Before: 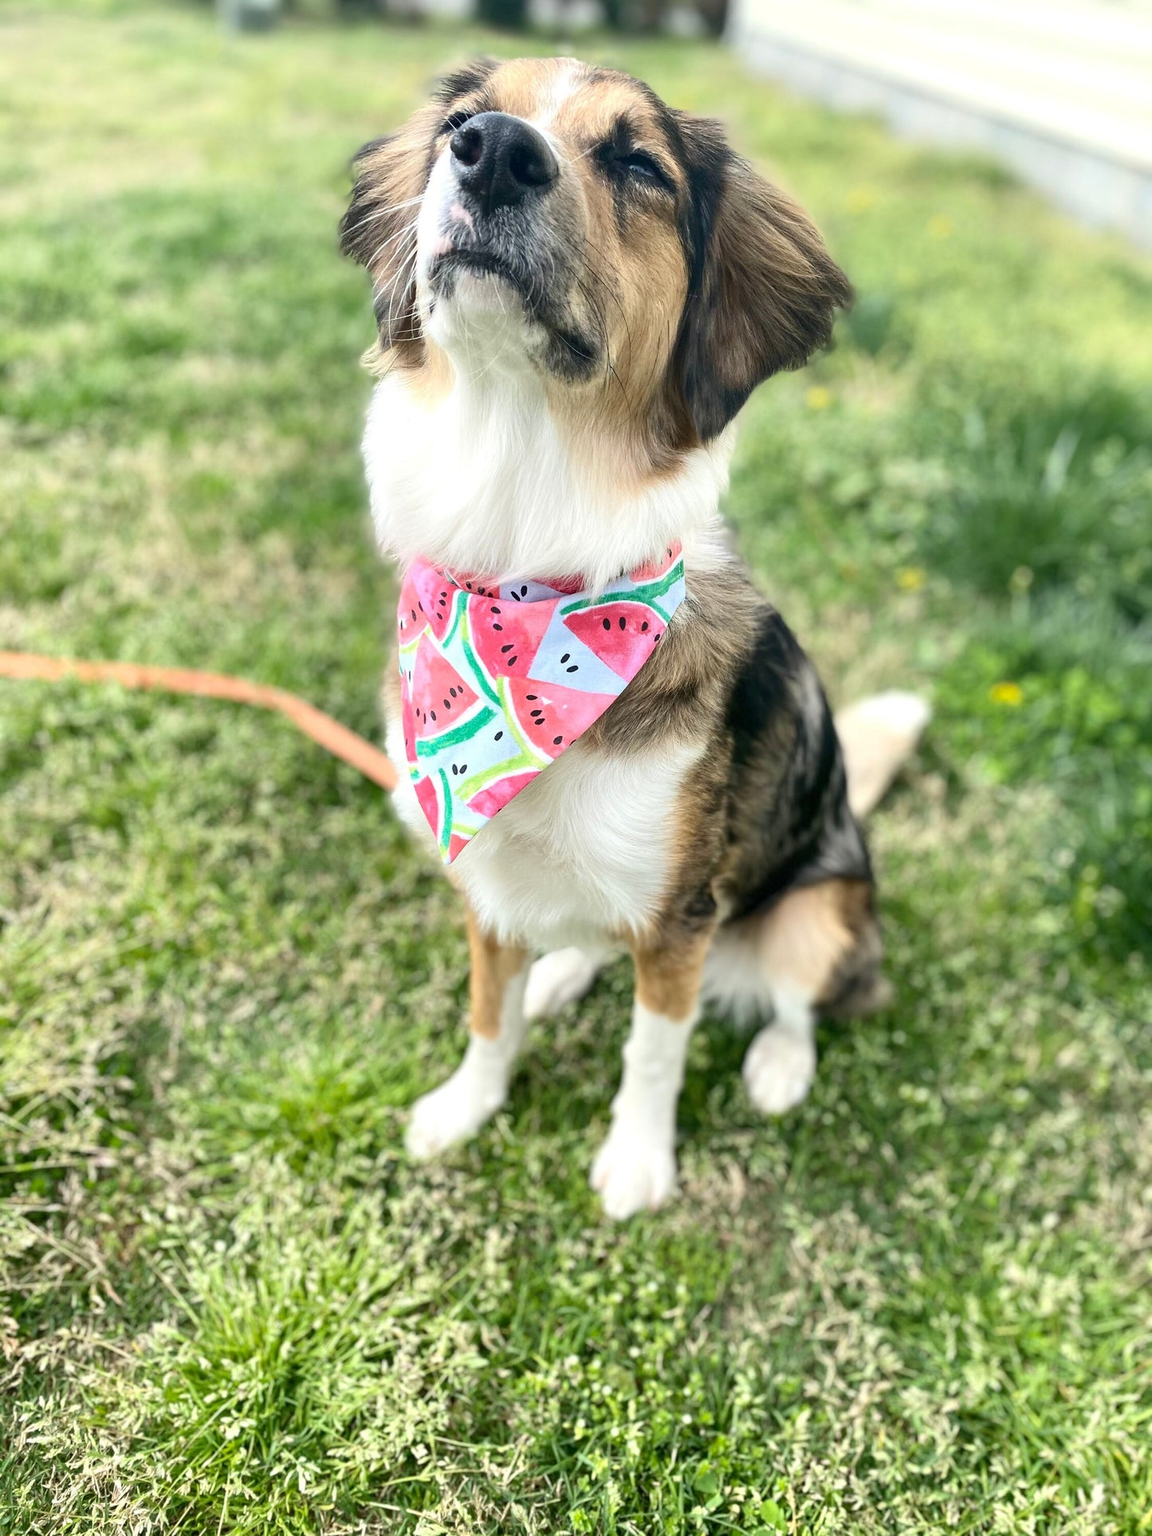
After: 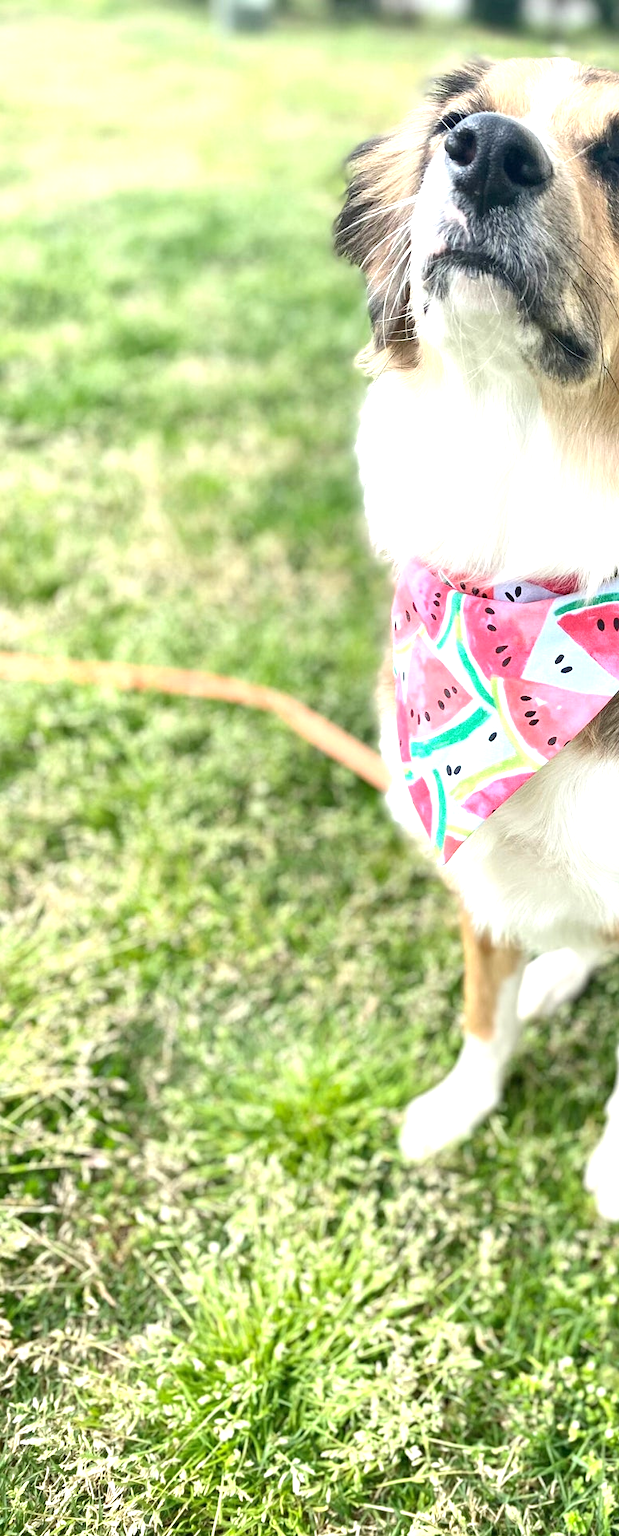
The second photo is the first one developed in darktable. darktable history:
exposure: exposure 0.6 EV, compensate highlight preservation false
crop: left 0.587%, right 45.588%, bottom 0.086%
